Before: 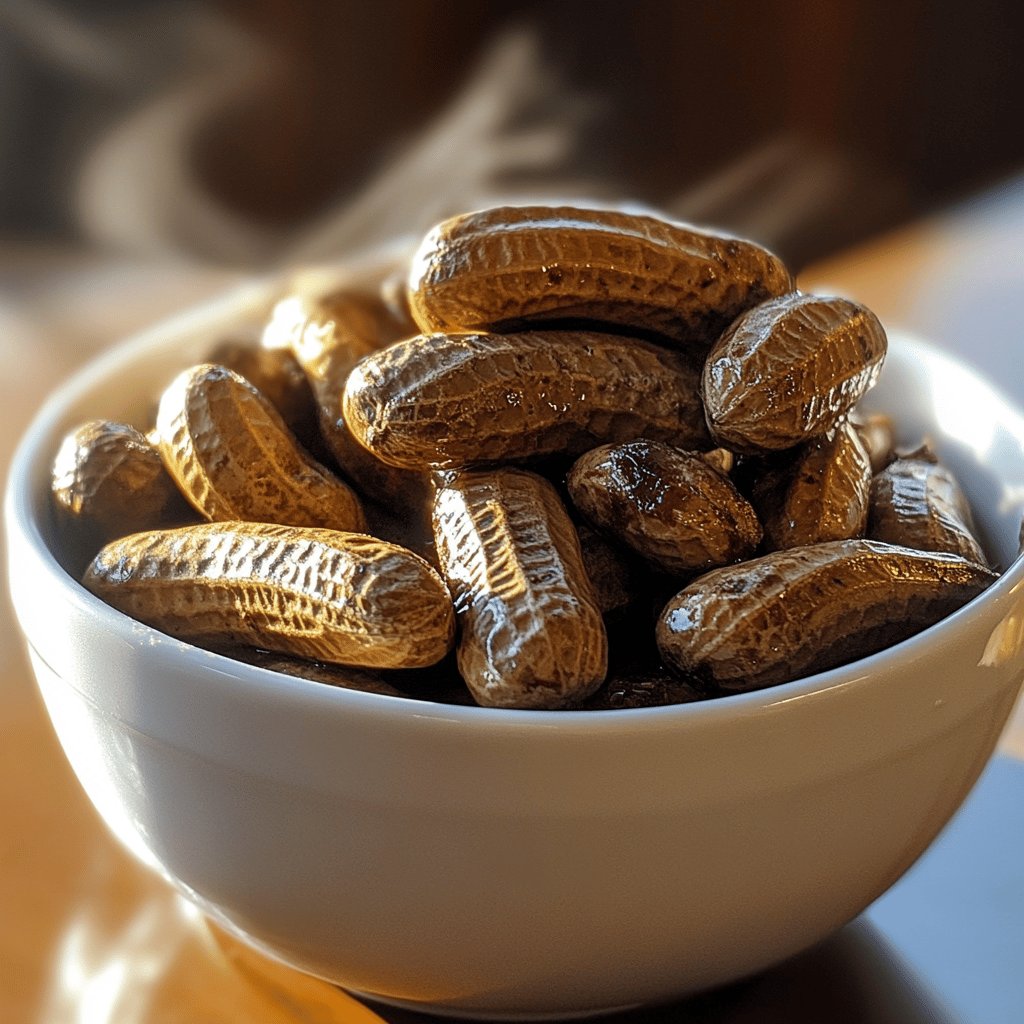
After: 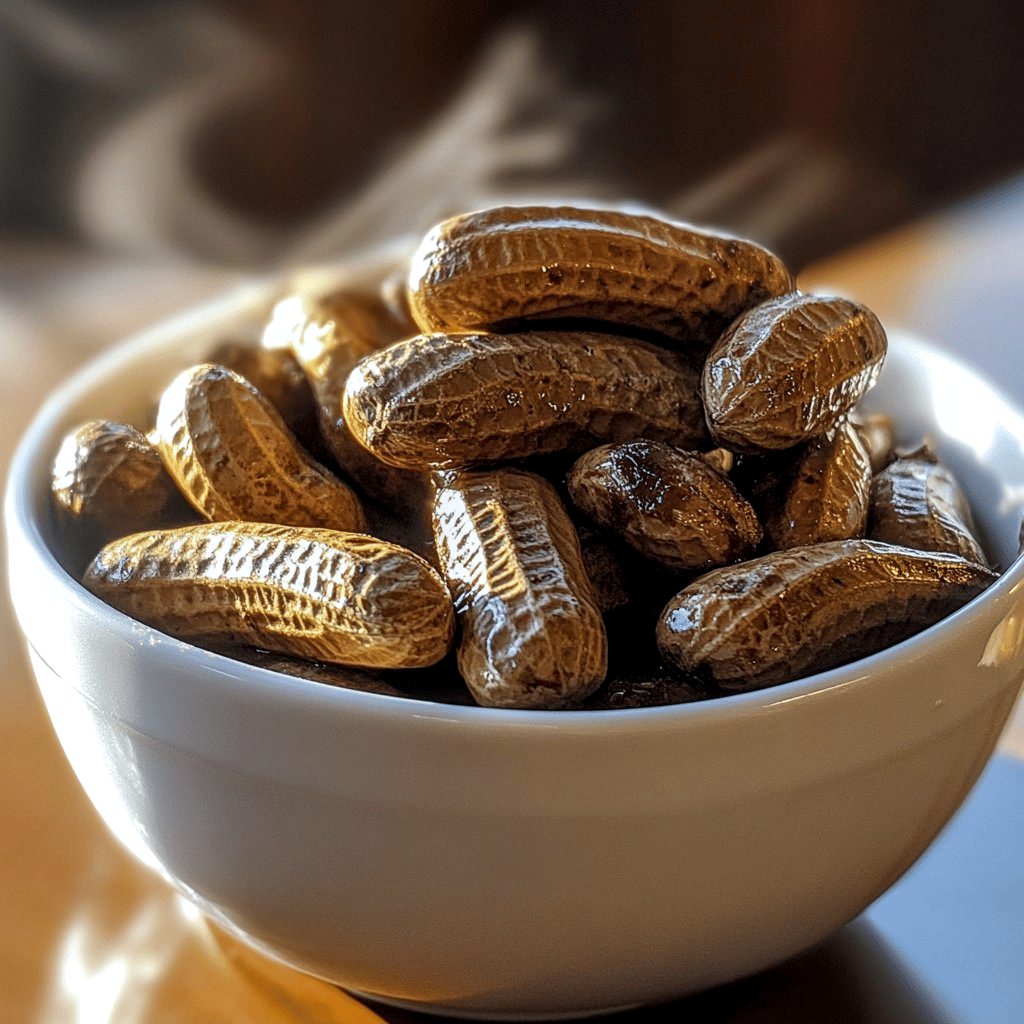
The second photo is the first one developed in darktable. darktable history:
white balance: red 0.983, blue 1.036
local contrast: on, module defaults
